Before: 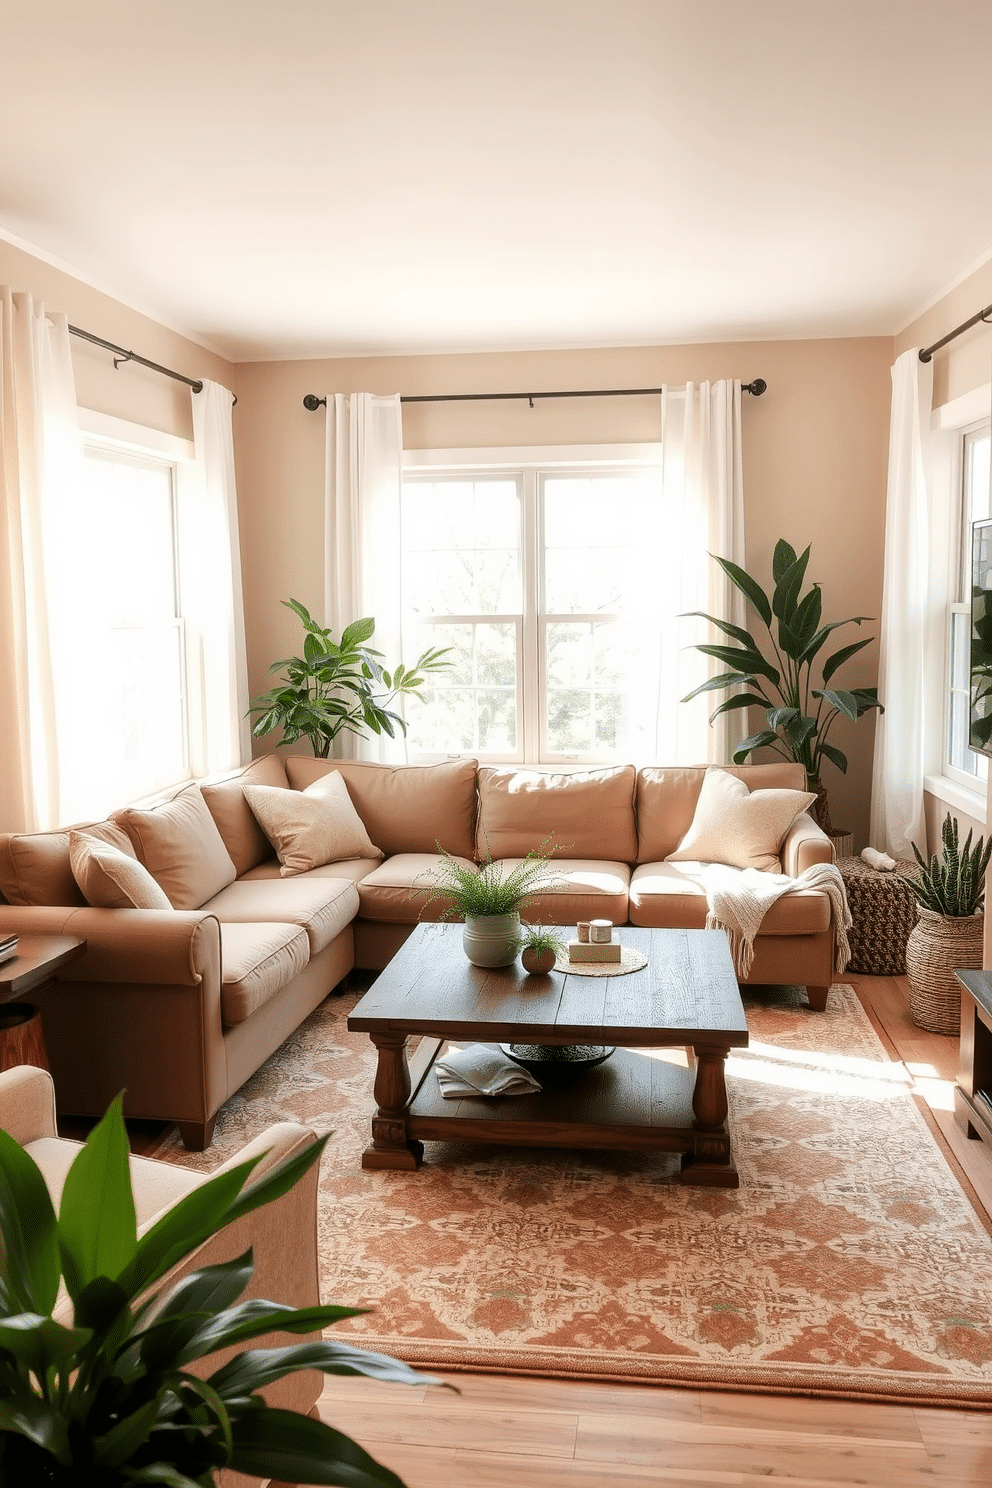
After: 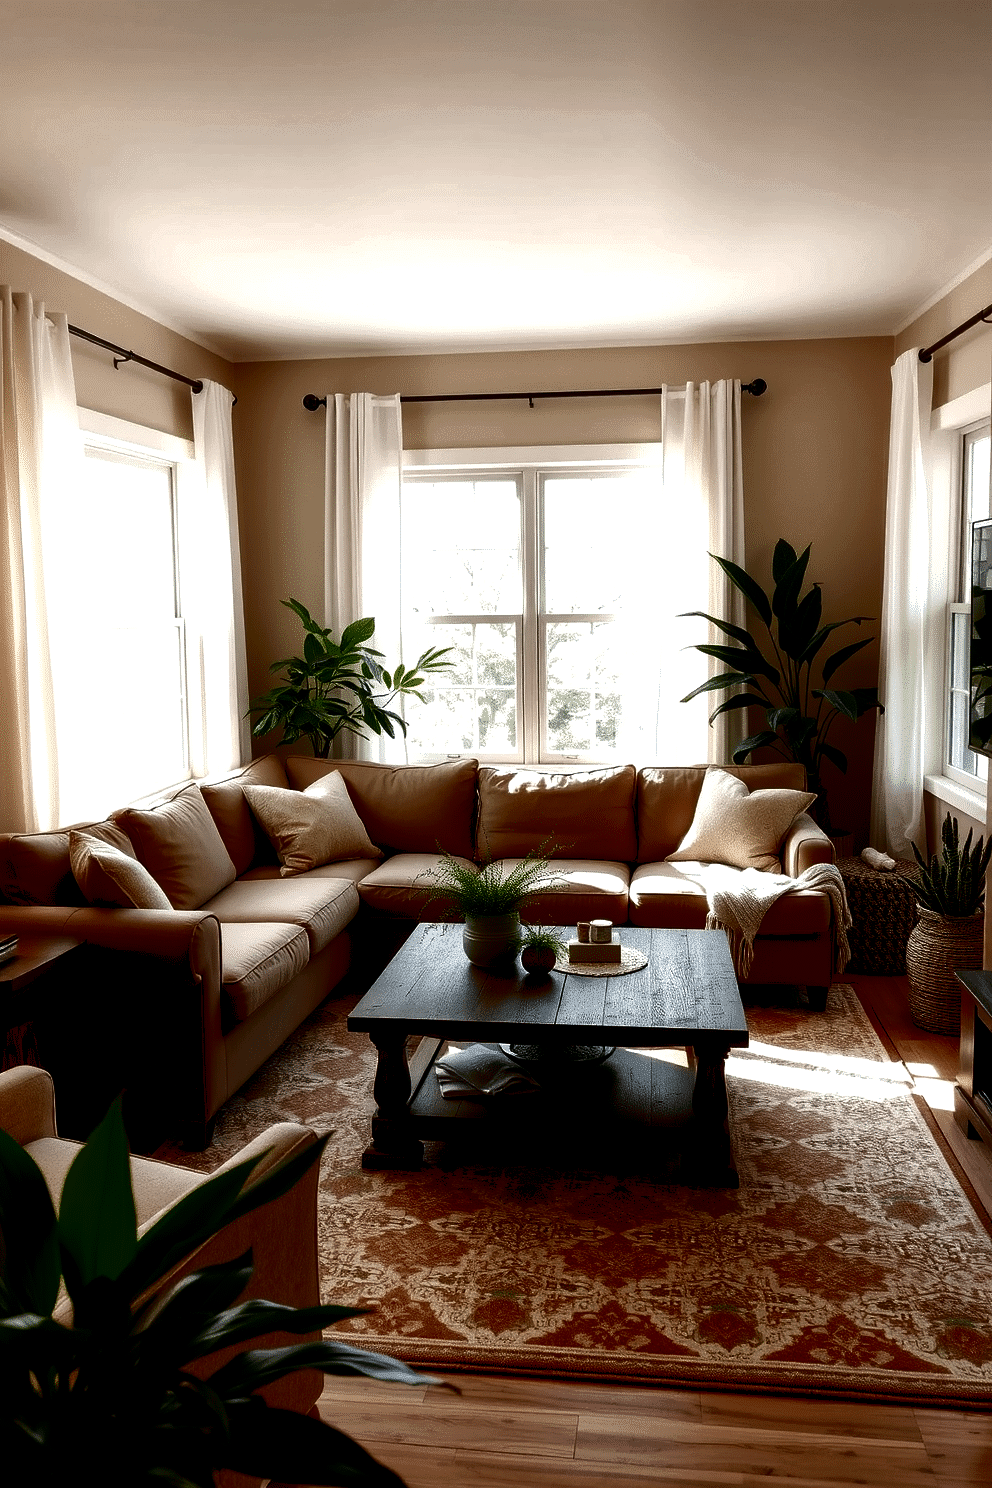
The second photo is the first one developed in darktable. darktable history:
rgb curve: mode RGB, independent channels
contrast brightness saturation: brightness -1, saturation 1
color correction: saturation 0.57
rgb levels: levels [[0.034, 0.472, 0.904], [0, 0.5, 1], [0, 0.5, 1]]
